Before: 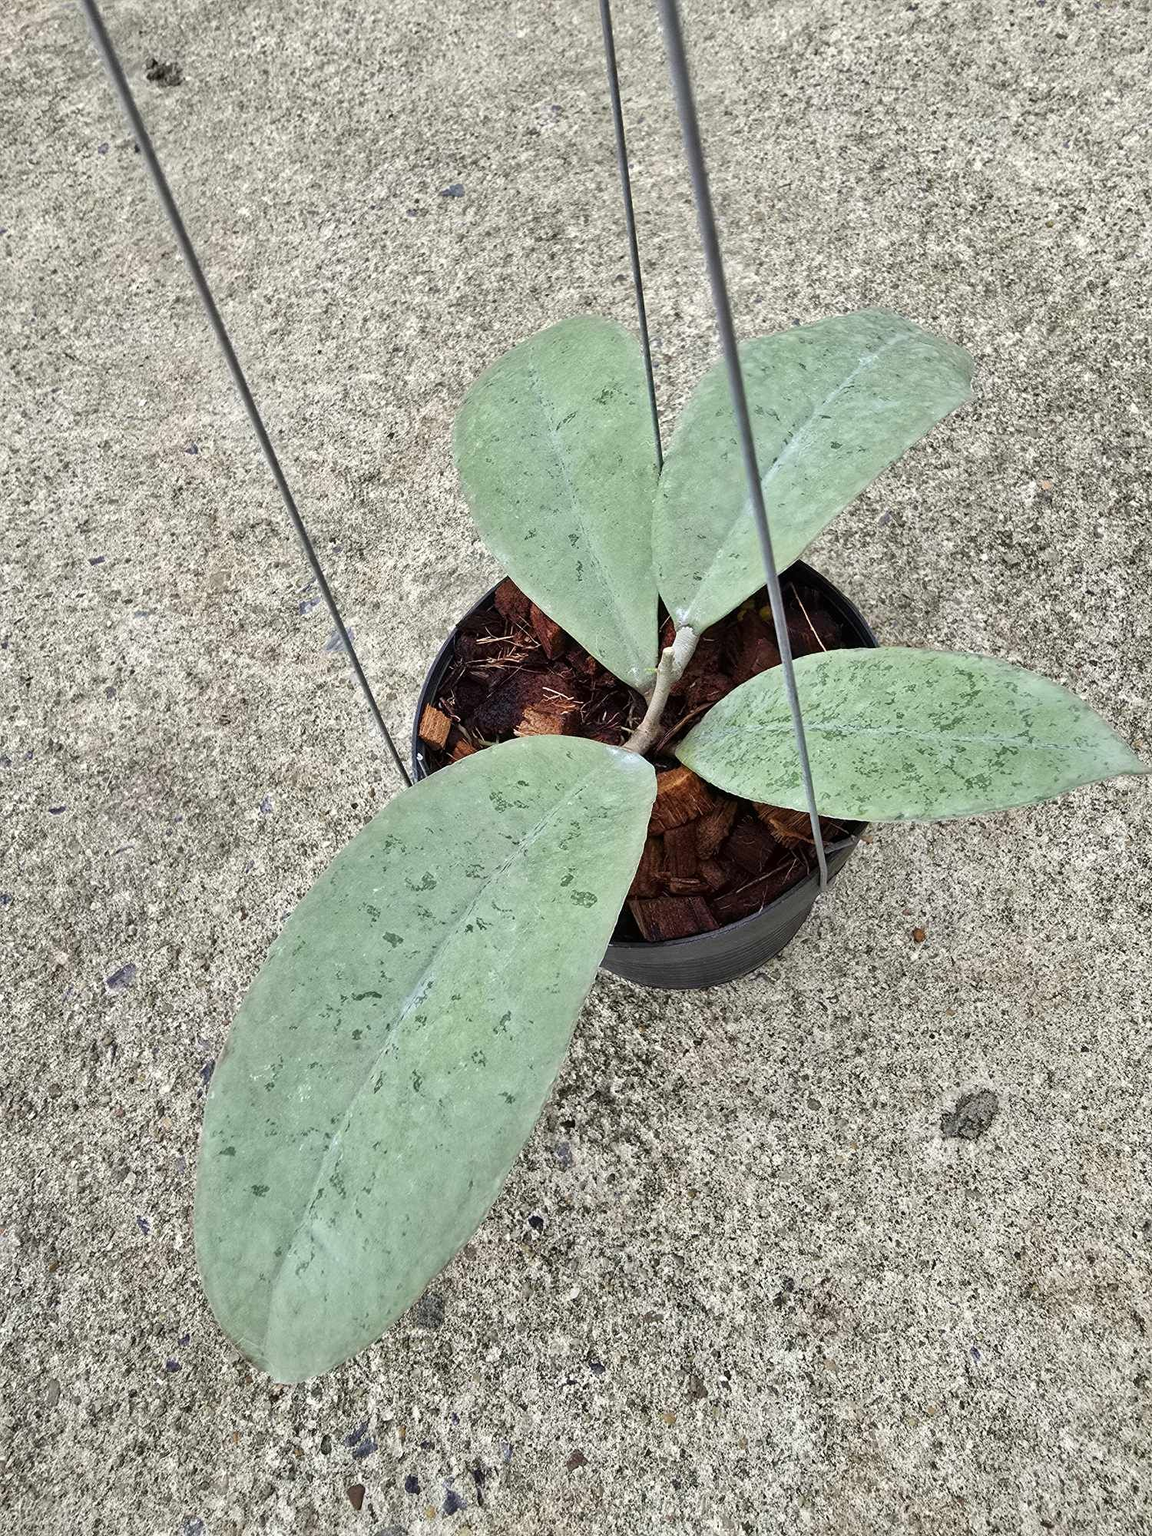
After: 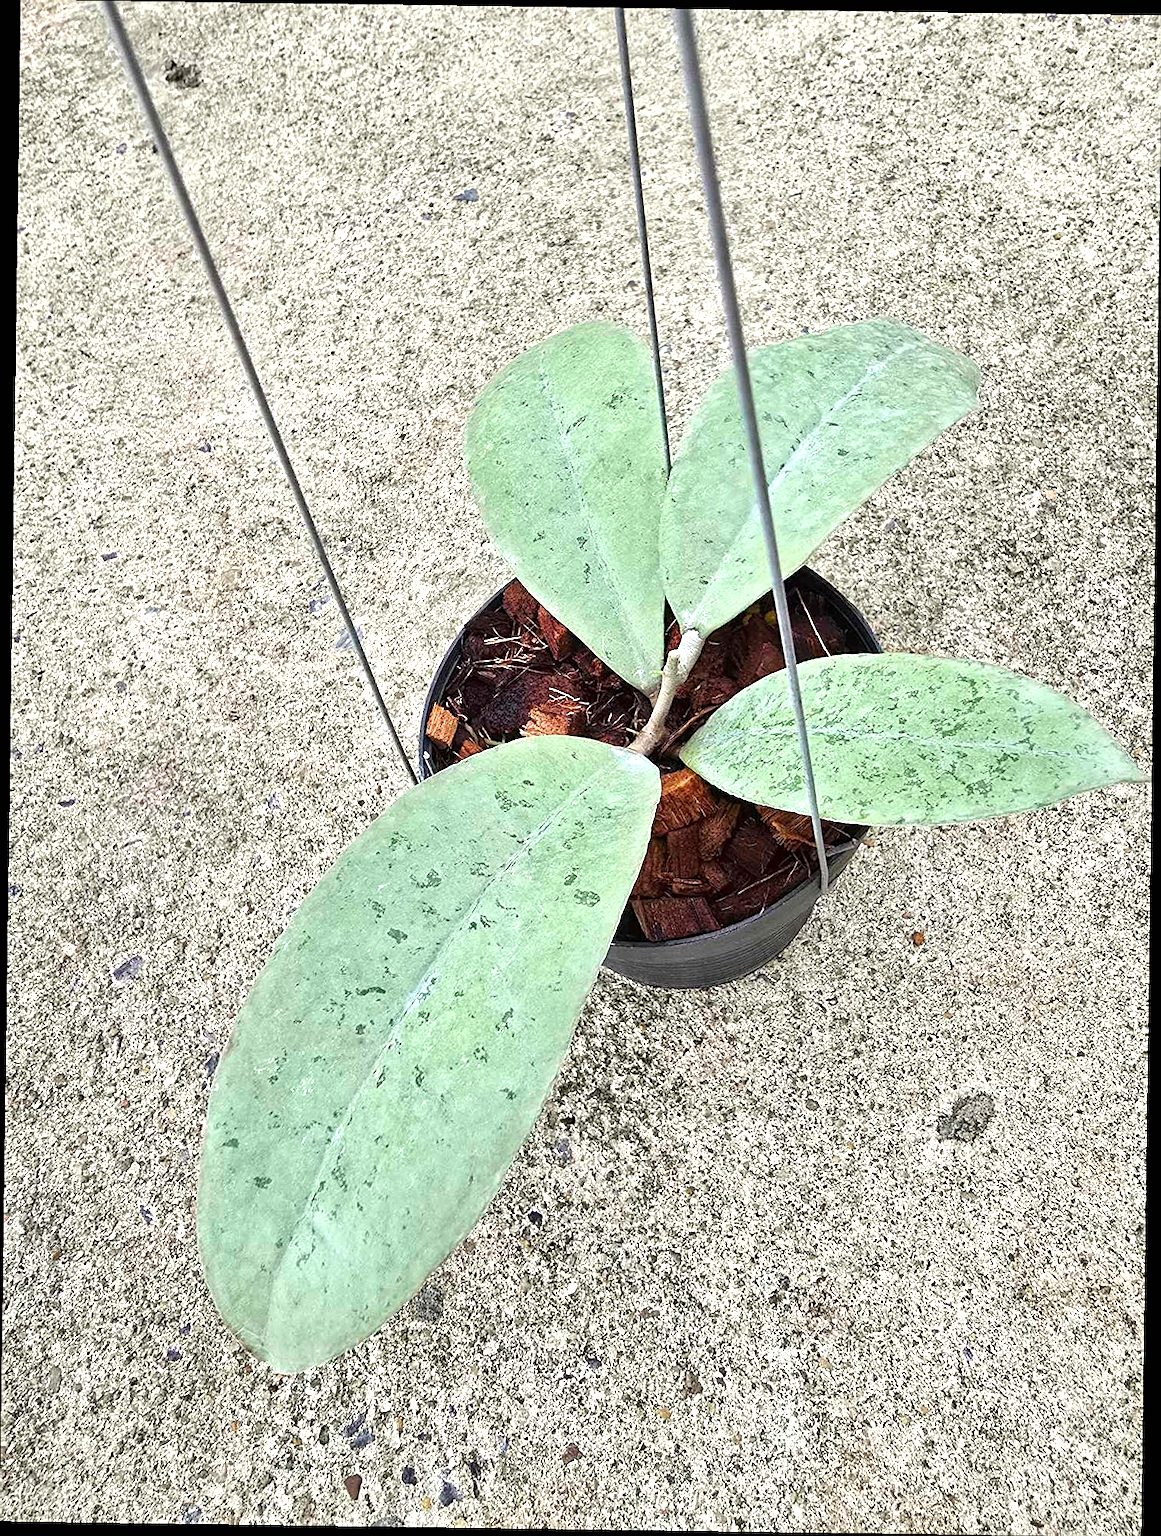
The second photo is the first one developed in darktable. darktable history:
rotate and perspective: rotation 0.8°, automatic cropping off
exposure: black level correction 0, exposure 0.7 EV, compensate exposure bias true, compensate highlight preservation false
sharpen: on, module defaults
